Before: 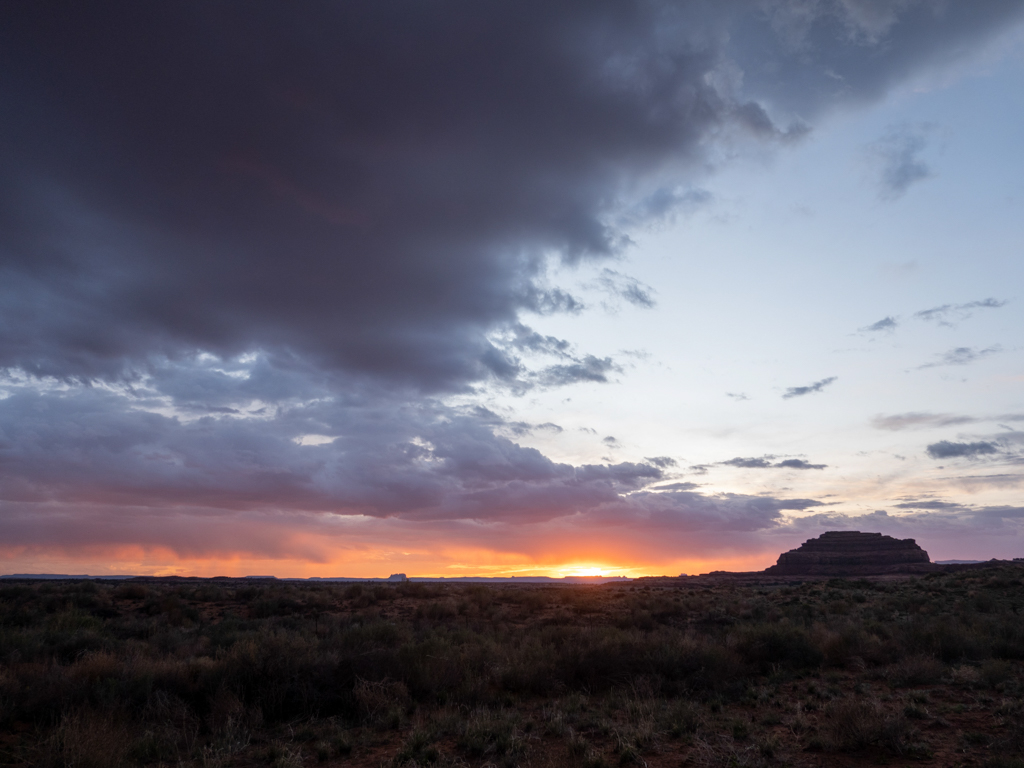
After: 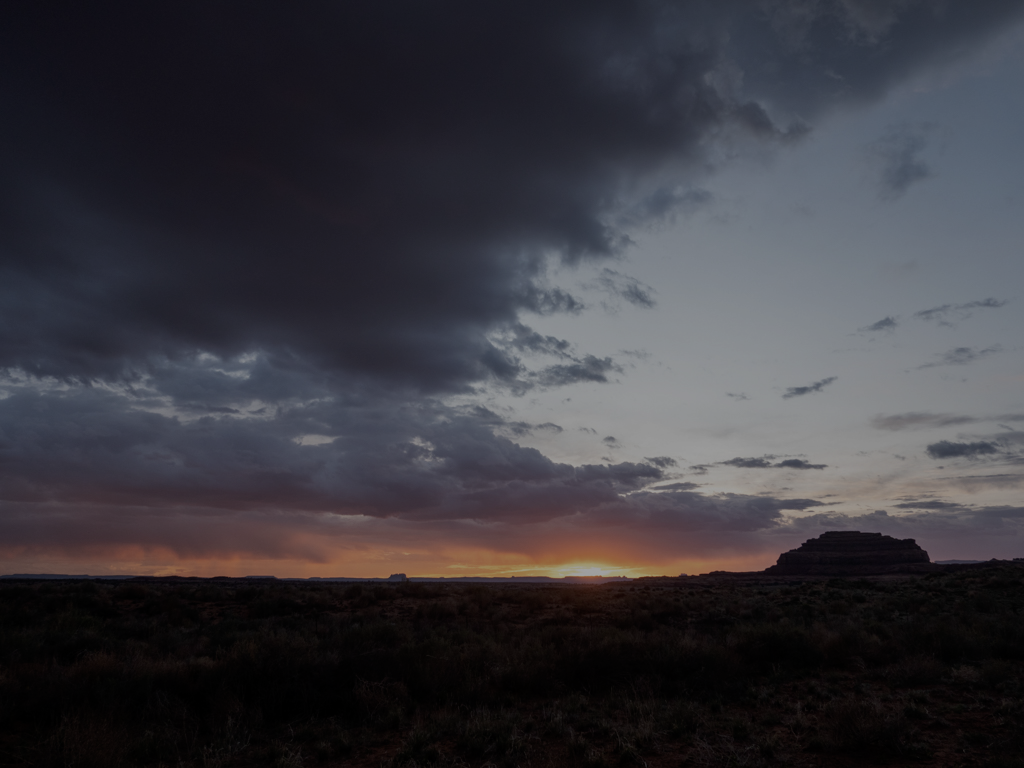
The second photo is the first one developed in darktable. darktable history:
exposure: exposure -1.511 EV, compensate highlight preservation false
contrast brightness saturation: contrast 0.064, brightness -0.015, saturation -0.246
